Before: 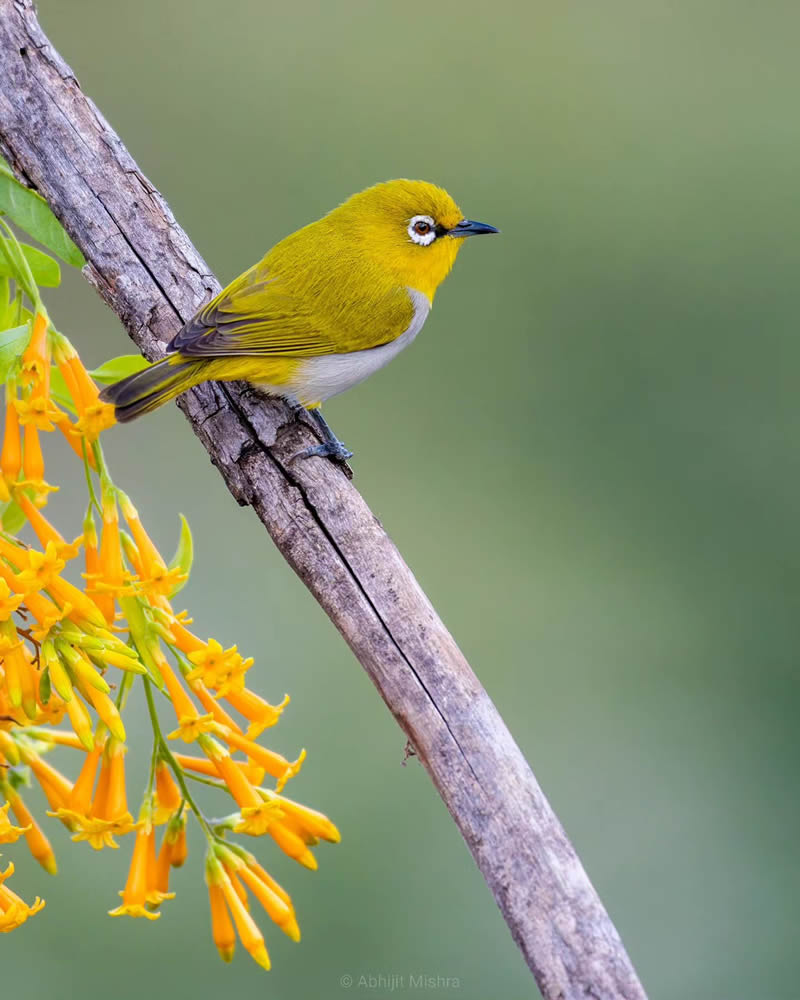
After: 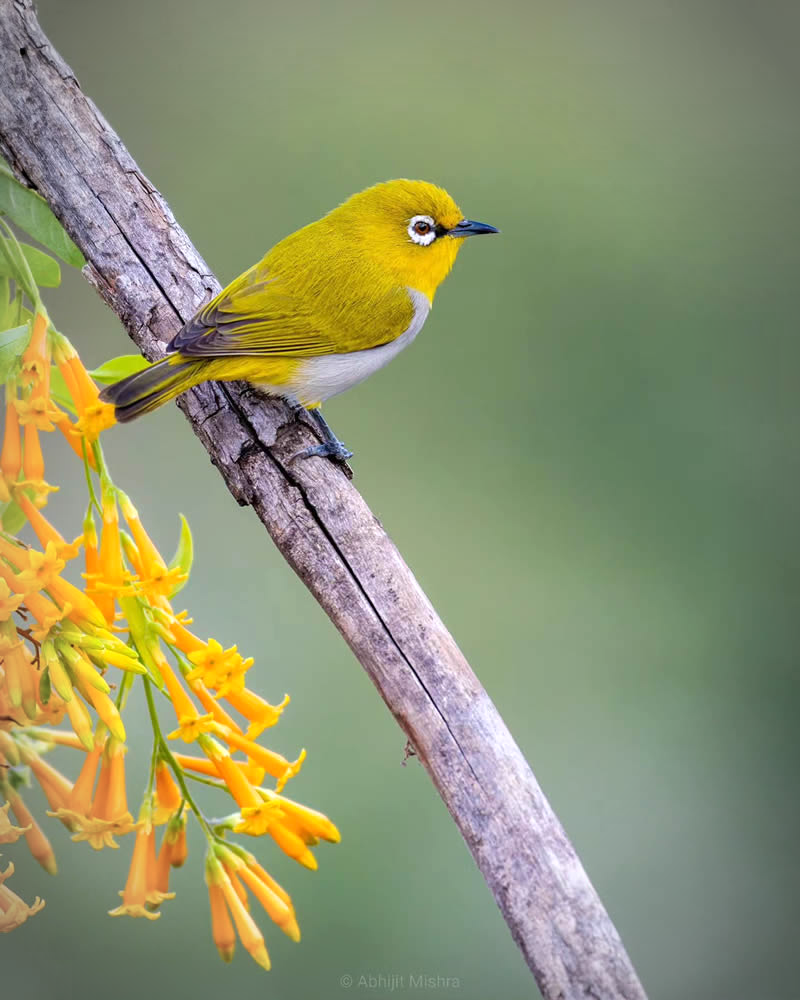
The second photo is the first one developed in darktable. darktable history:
vignetting: automatic ratio true
exposure: exposure 0.2 EV, compensate highlight preservation false
